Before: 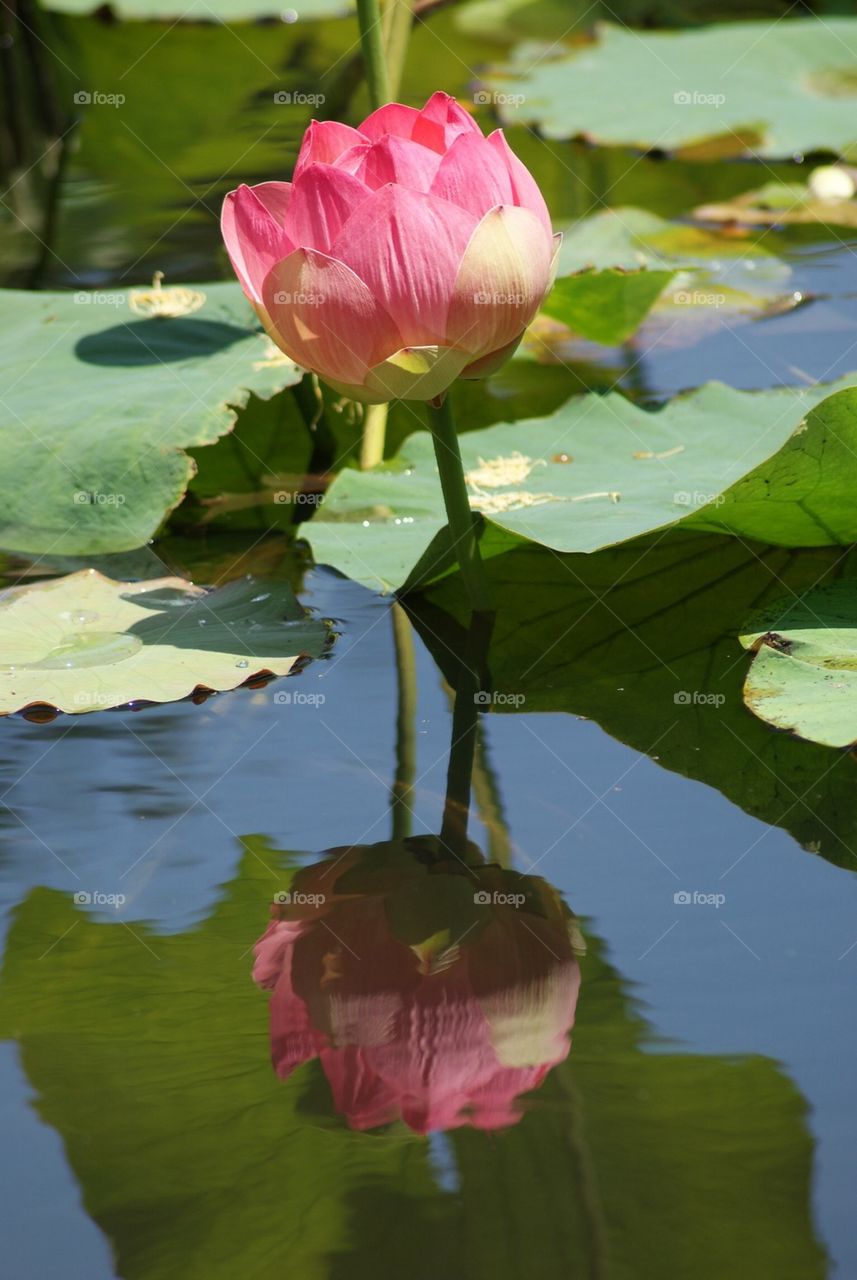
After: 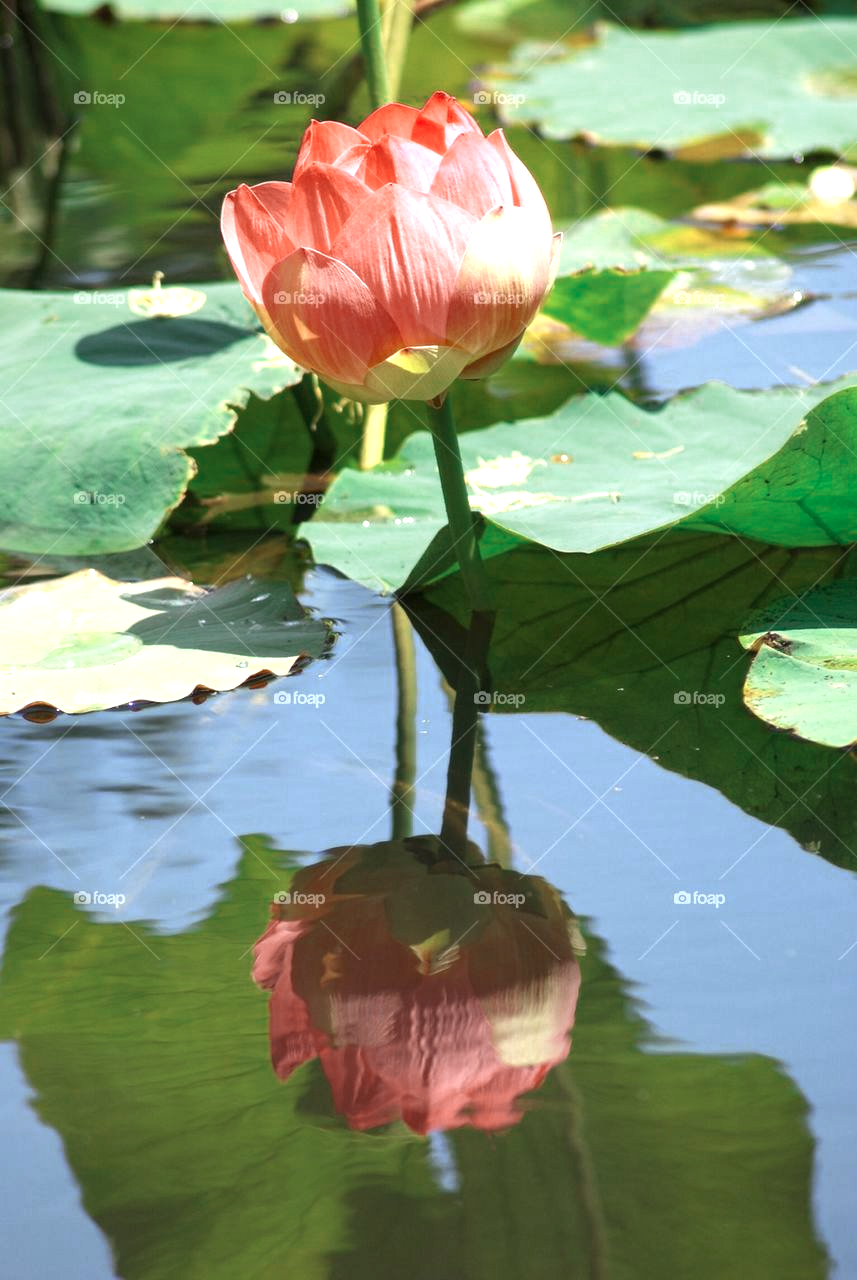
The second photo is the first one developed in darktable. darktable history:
vibrance: vibrance 15%
color zones: curves: ch0 [(0, 0.5) (0.125, 0.4) (0.25, 0.5) (0.375, 0.4) (0.5, 0.4) (0.625, 0.6) (0.75, 0.6) (0.875, 0.5)]; ch1 [(0, 0.4) (0.125, 0.5) (0.25, 0.4) (0.375, 0.4) (0.5, 0.4) (0.625, 0.4) (0.75, 0.5) (0.875, 0.4)]; ch2 [(0, 0.6) (0.125, 0.5) (0.25, 0.5) (0.375, 0.6) (0.5, 0.6) (0.625, 0.5) (0.75, 0.5) (0.875, 0.5)]
local contrast: highlights 100%, shadows 100%, detail 120%, midtone range 0.2
exposure: exposure 1 EV, compensate highlight preservation false
